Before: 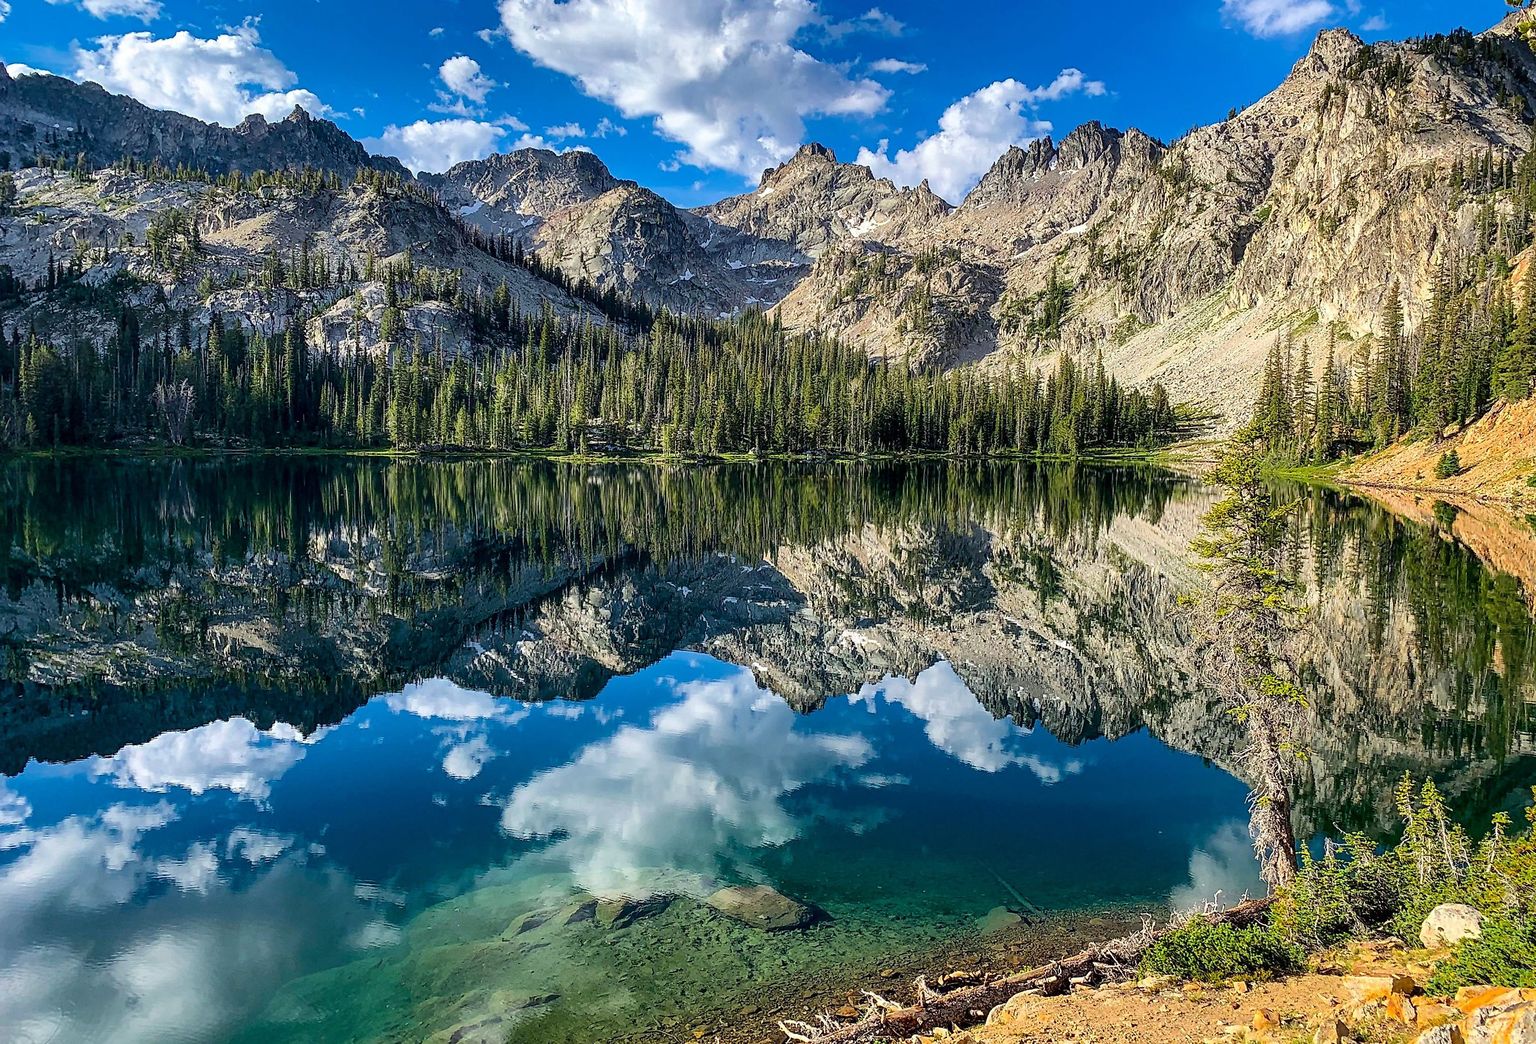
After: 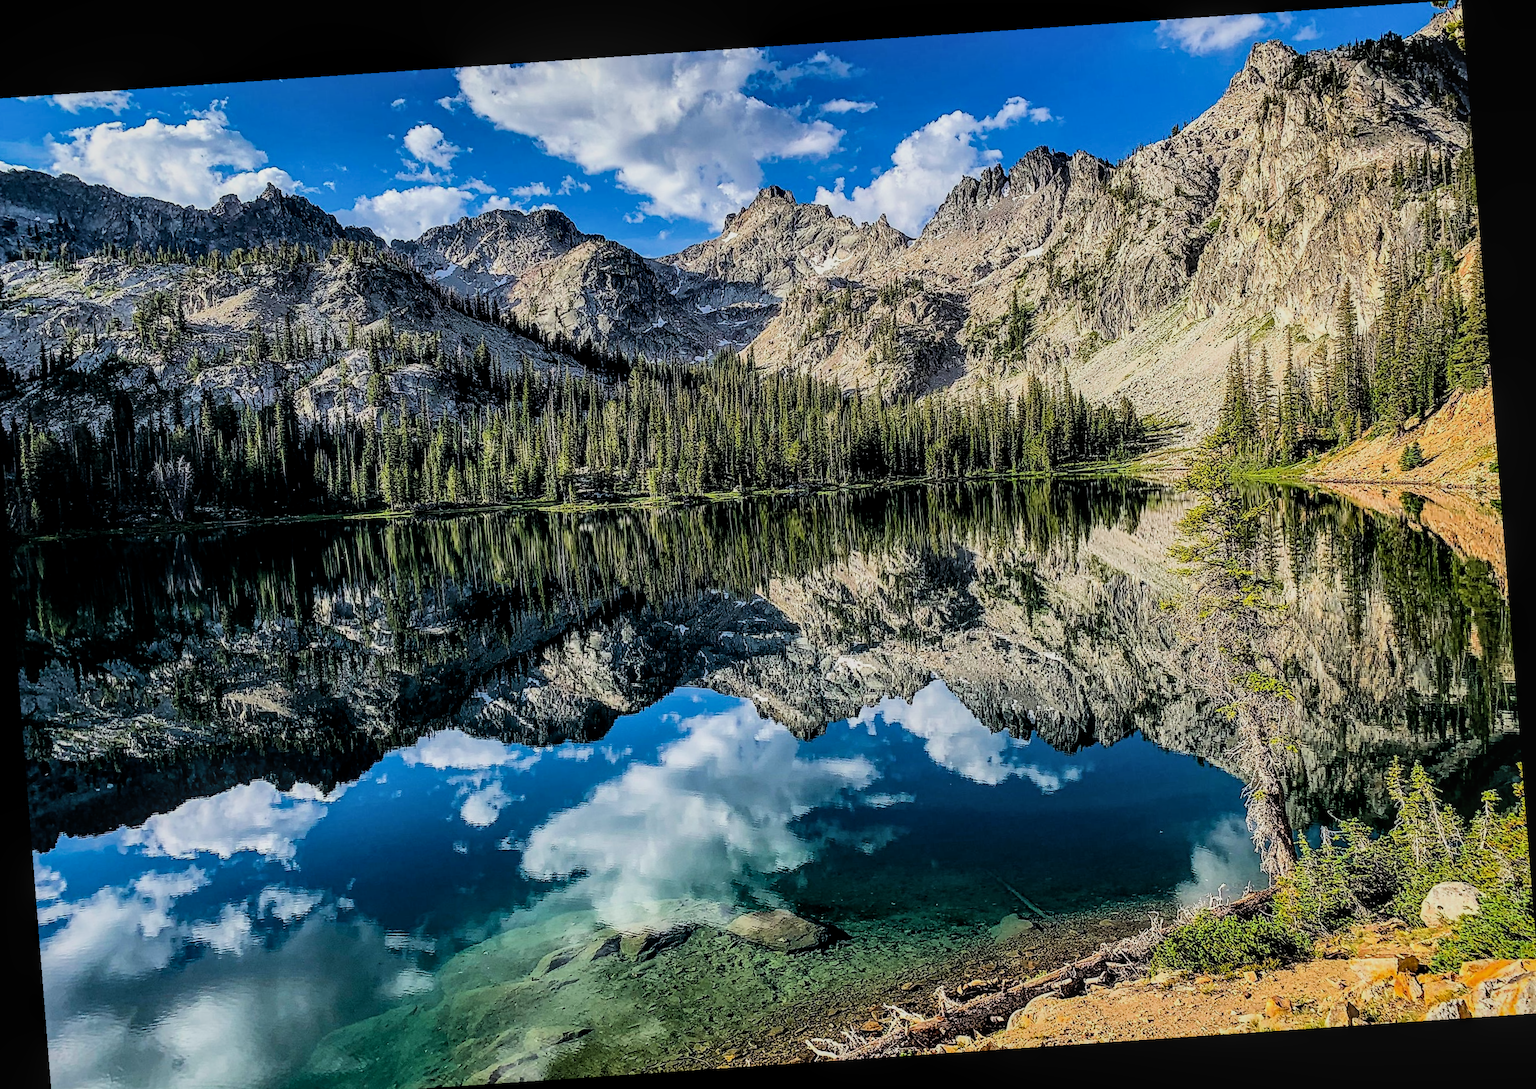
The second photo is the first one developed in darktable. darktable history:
local contrast: on, module defaults
rotate and perspective: rotation -4.2°, shear 0.006, automatic cropping off
crop: left 1.743%, right 0.268%, bottom 2.011%
filmic rgb: black relative exposure -5 EV, hardness 2.88, contrast 1.3
